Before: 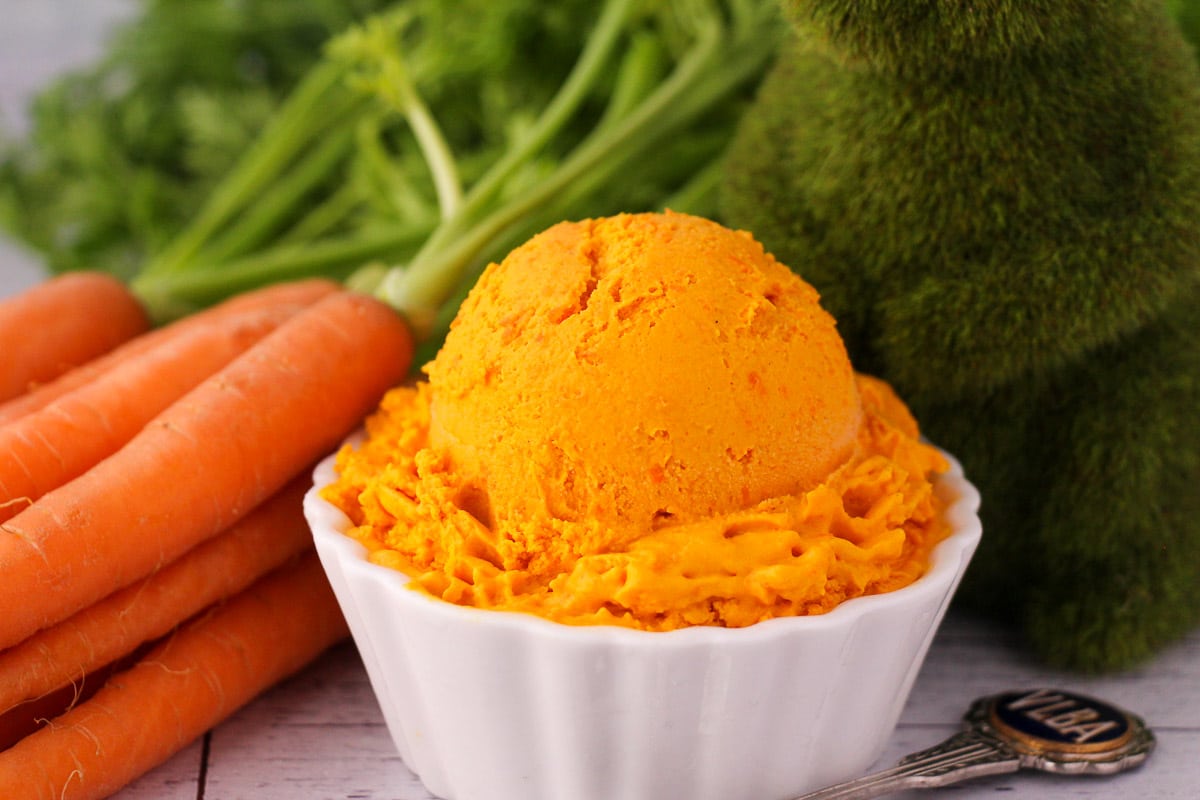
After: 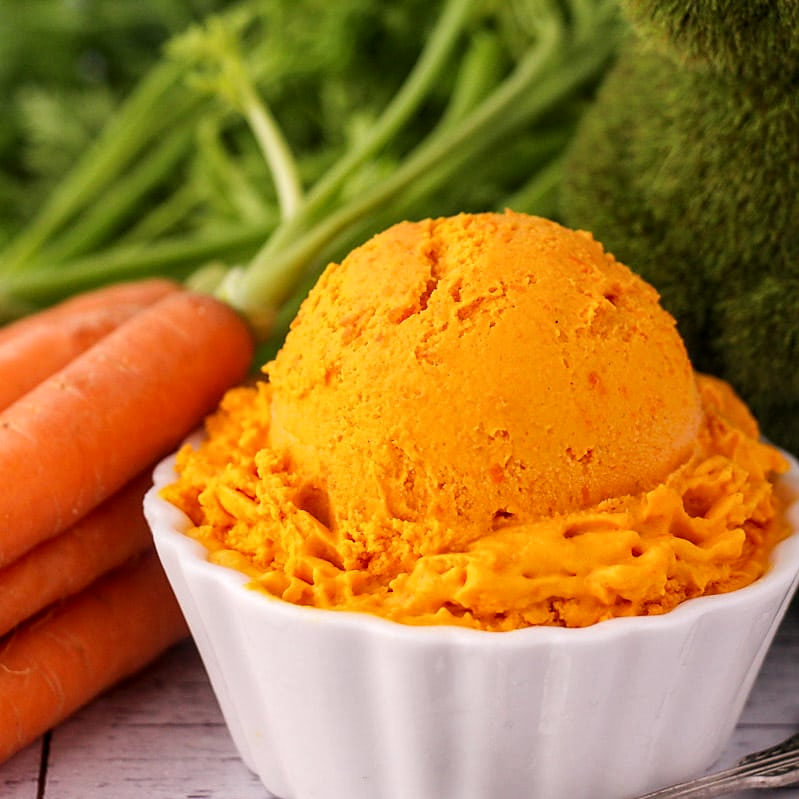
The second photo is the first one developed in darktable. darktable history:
sharpen: radius 1.559, amount 0.373, threshold 1.271
local contrast: on, module defaults
rgb levels: preserve colors max RGB
crop and rotate: left 13.342%, right 19.991%
